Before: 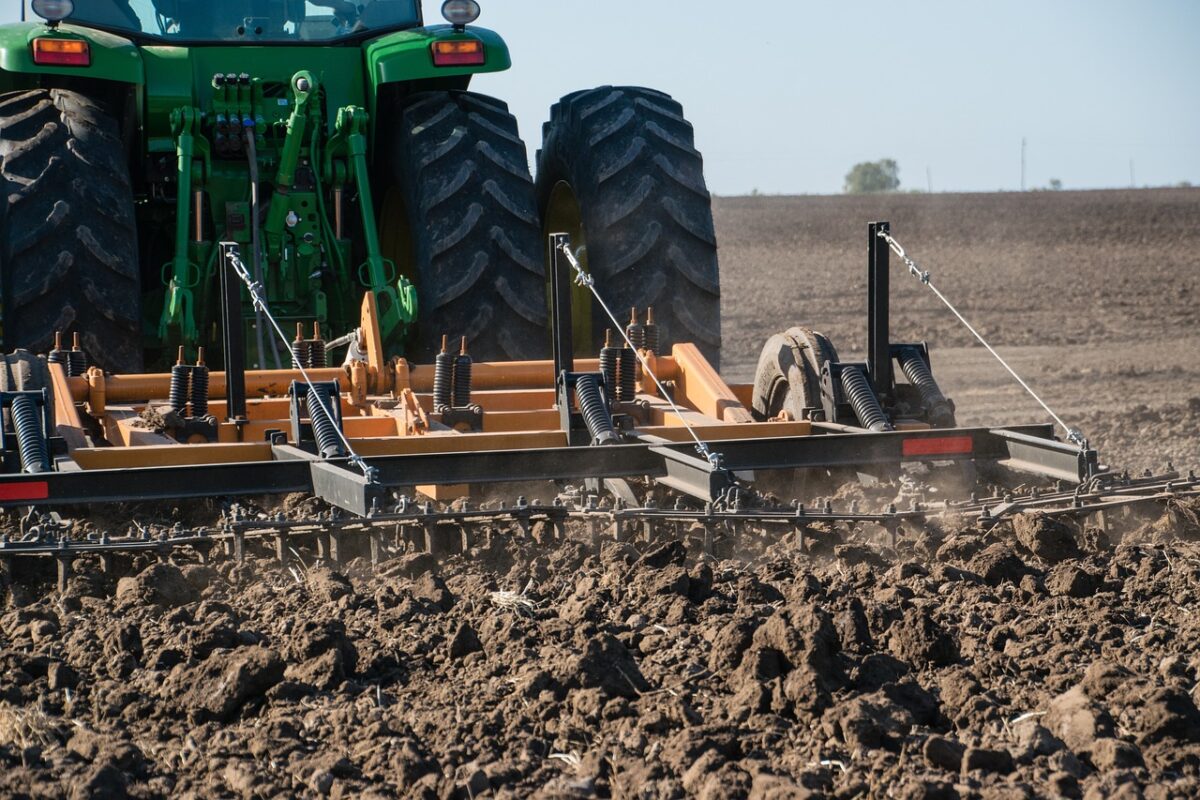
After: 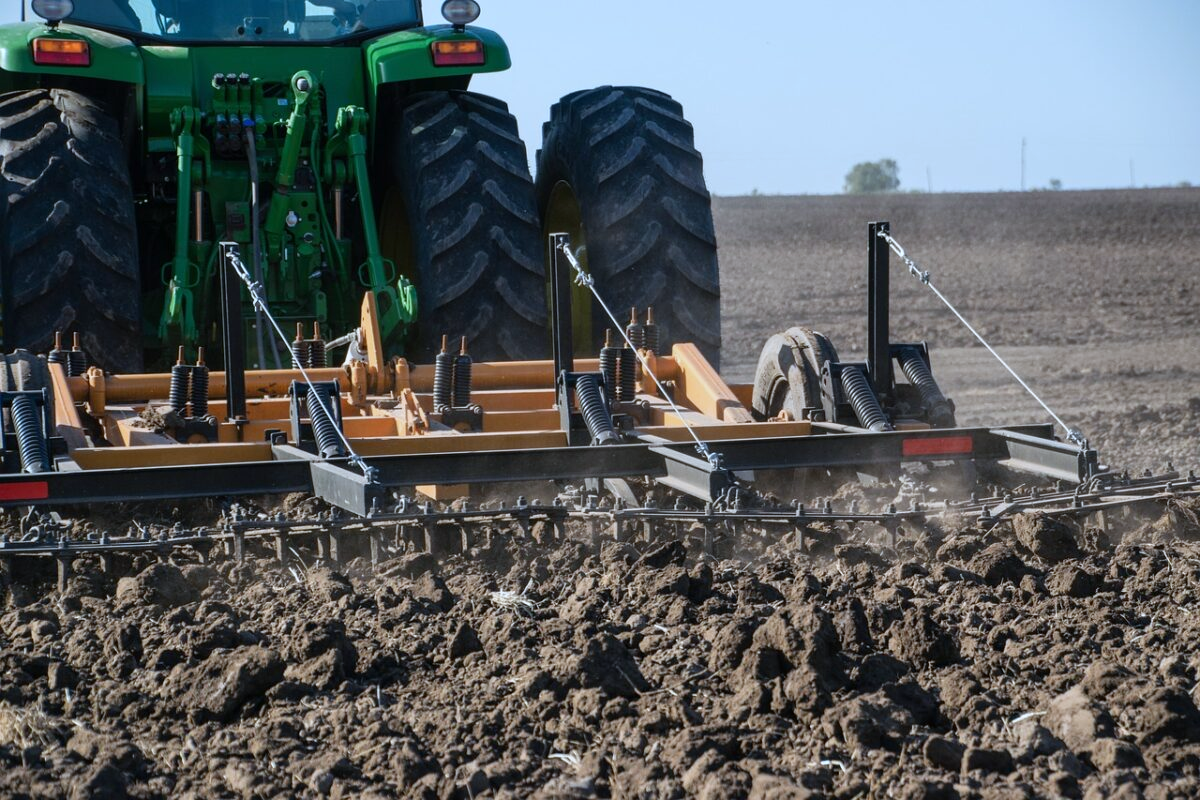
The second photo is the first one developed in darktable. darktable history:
white balance: red 0.924, blue 1.095
